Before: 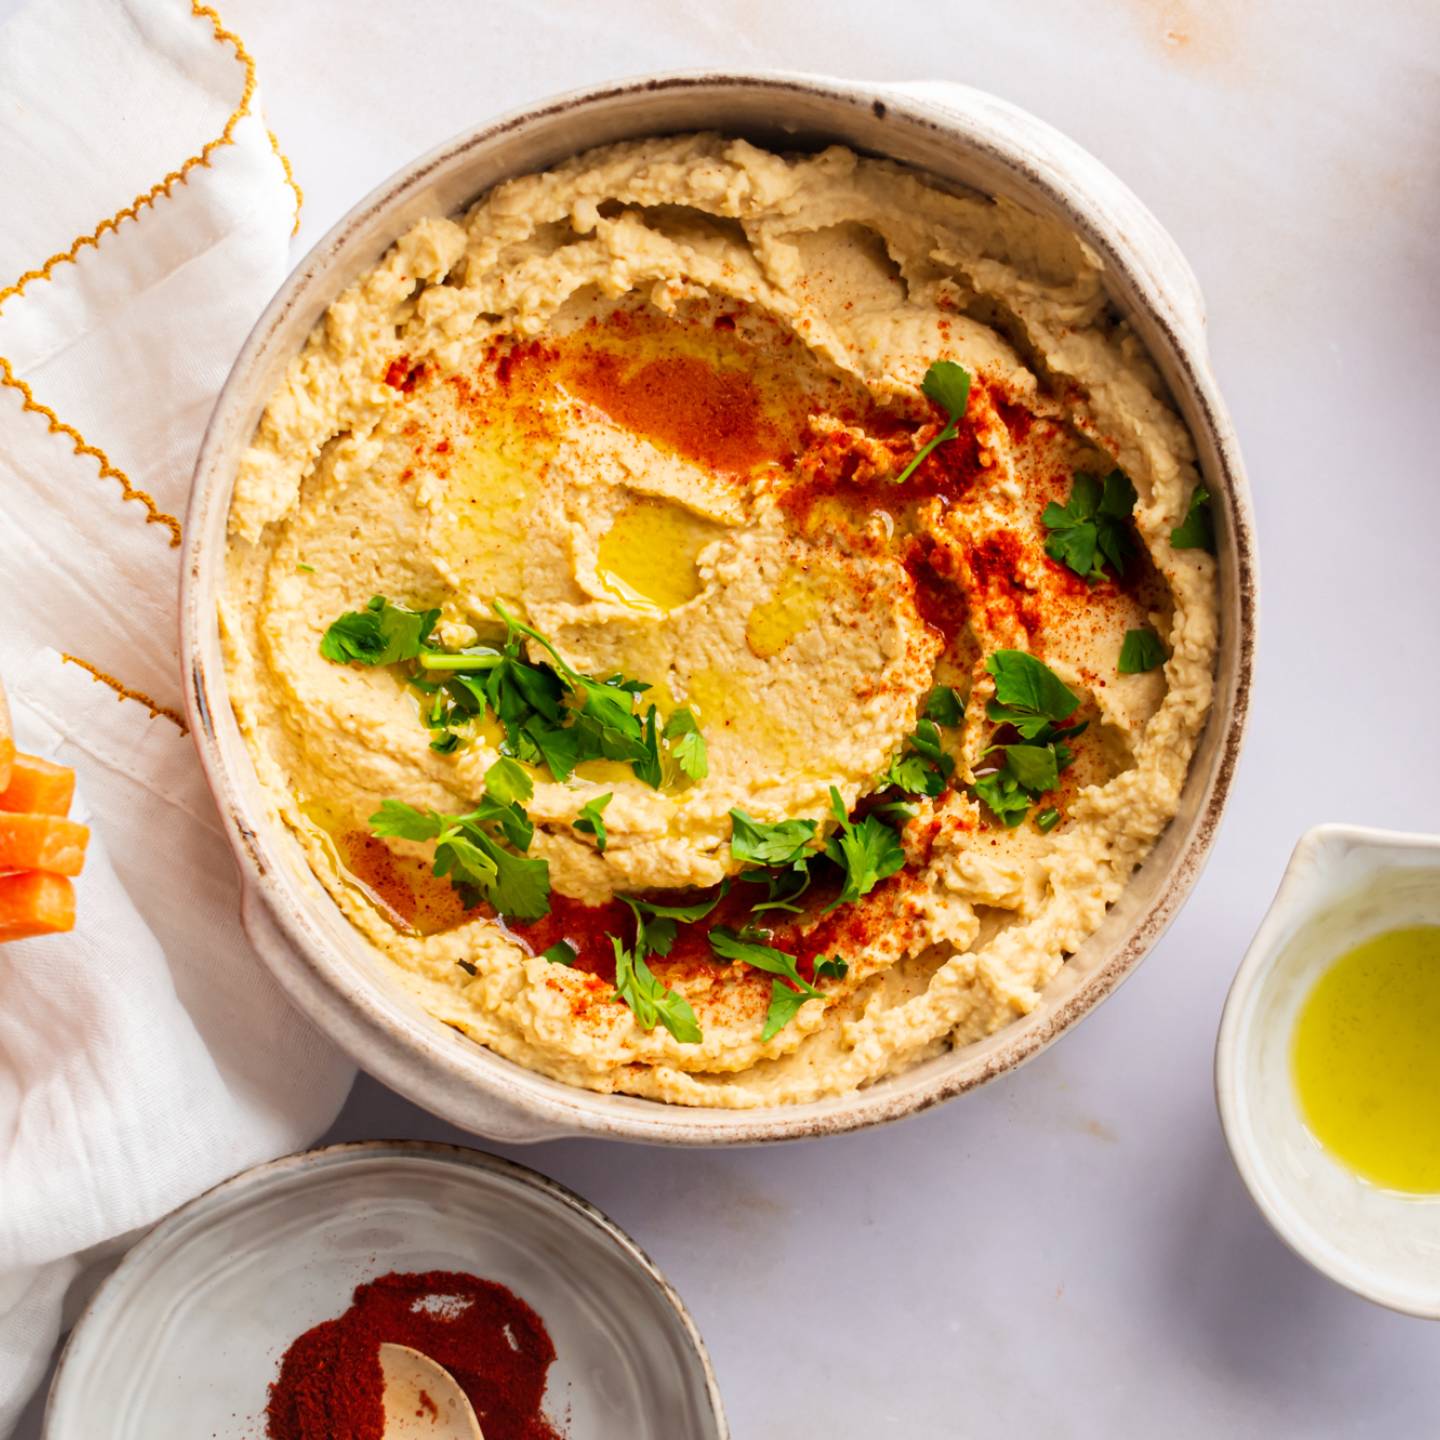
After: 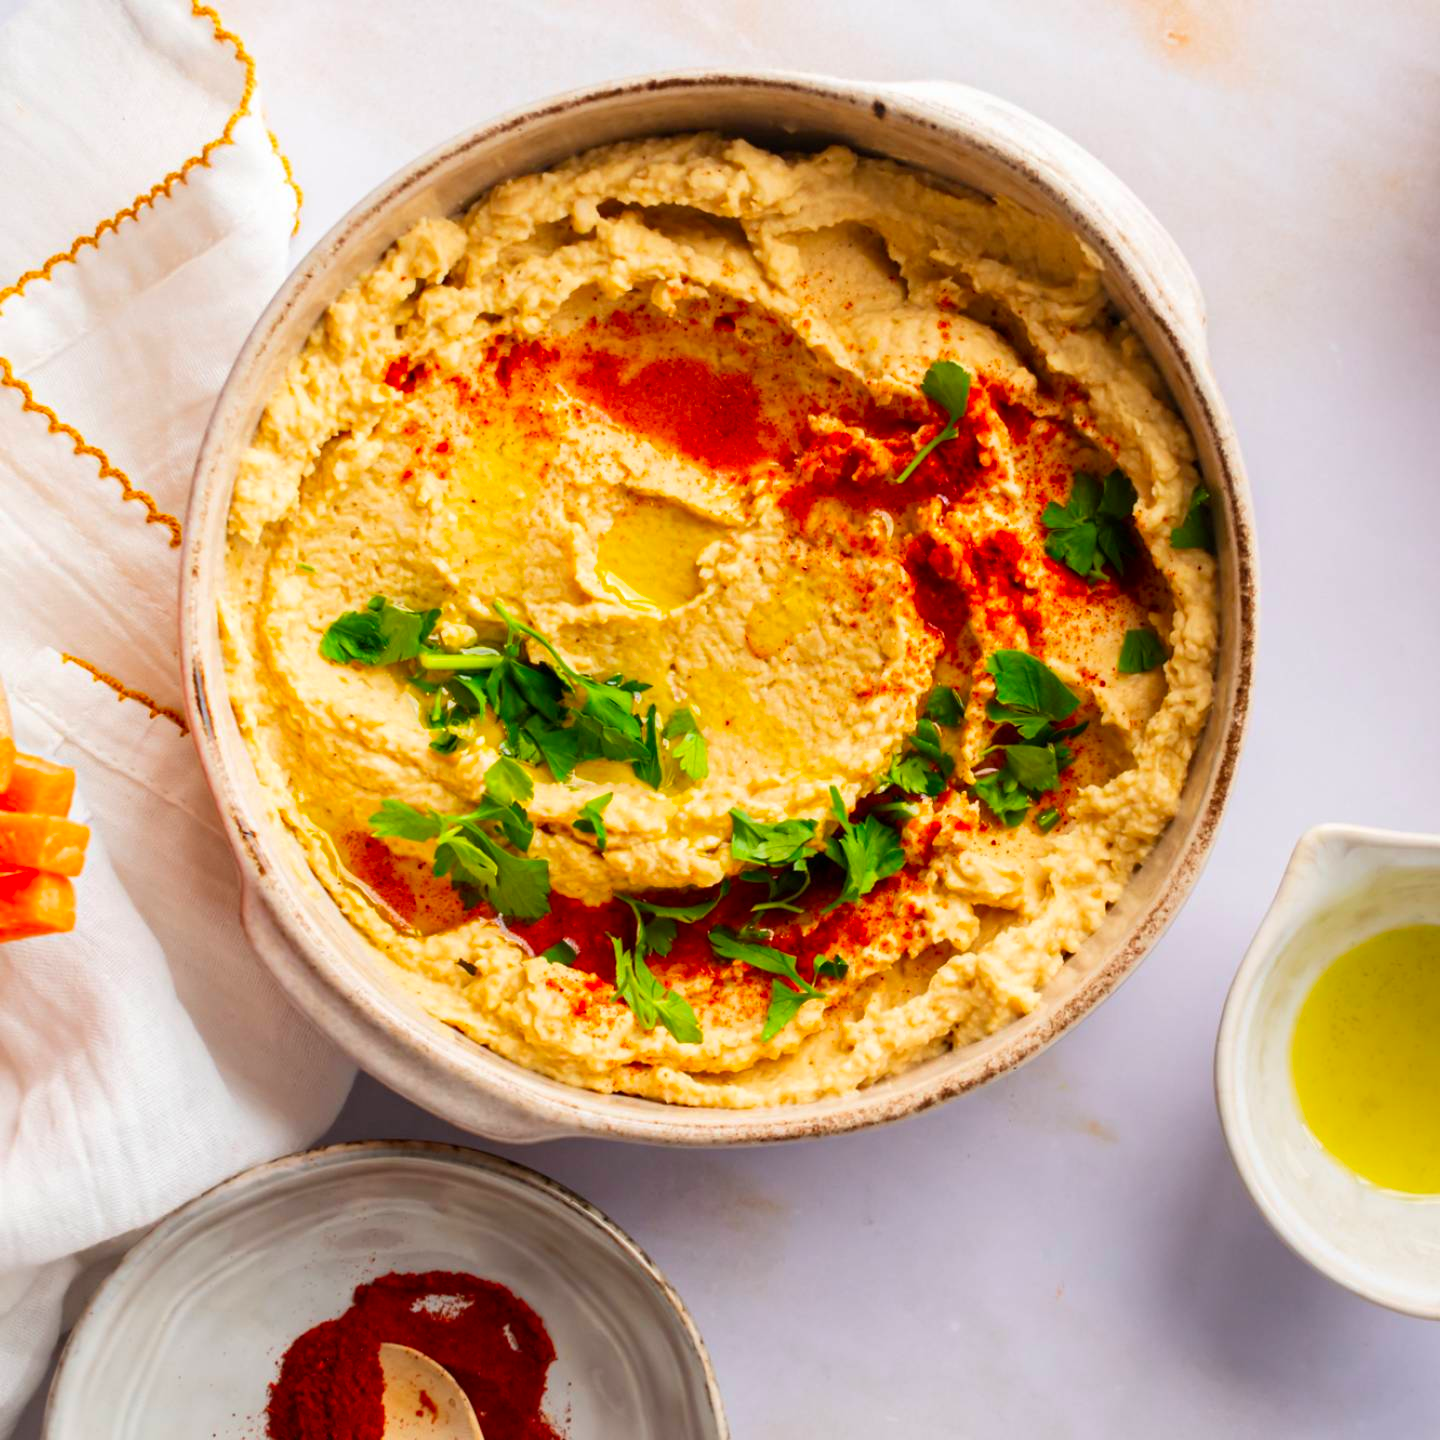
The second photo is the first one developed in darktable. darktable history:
color correction: highlights b* -0.023, saturation 1.31
